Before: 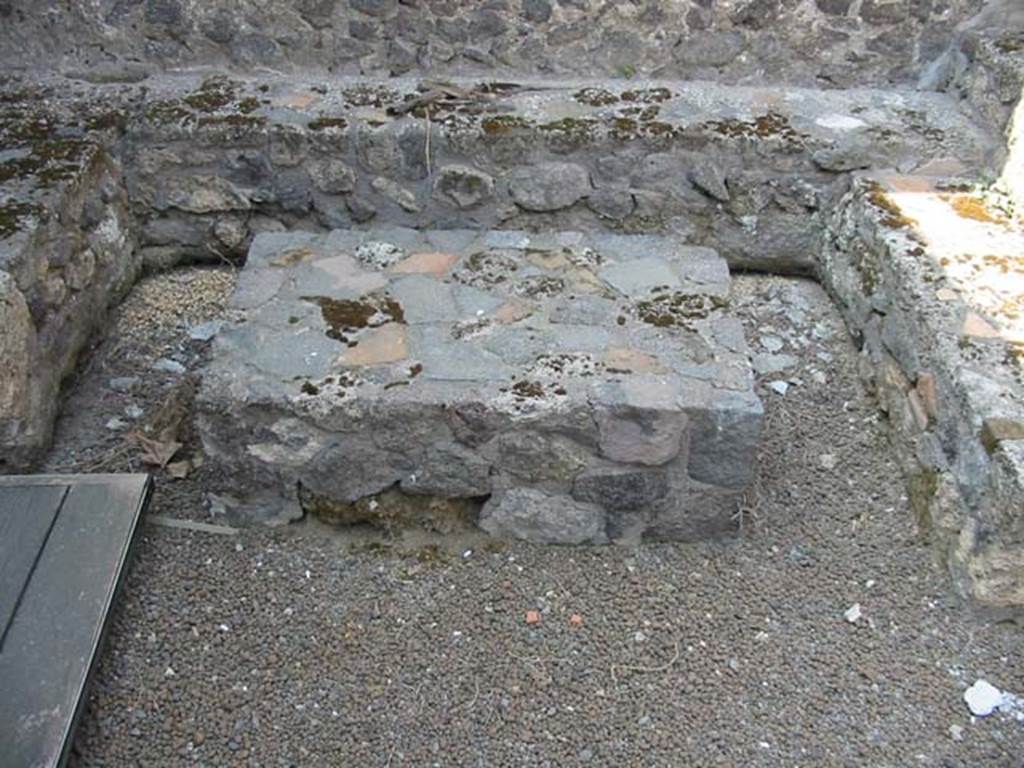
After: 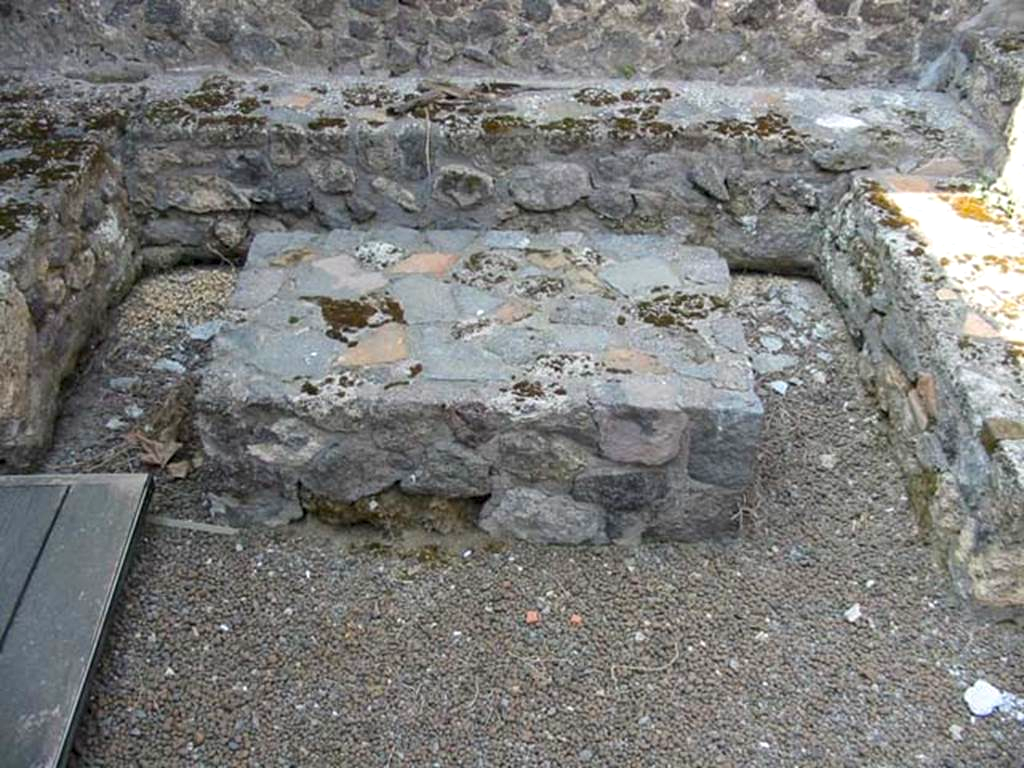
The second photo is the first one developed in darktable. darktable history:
local contrast: on, module defaults
color balance rgb: power › hue 314.55°, perceptual saturation grading › global saturation 25.403%
